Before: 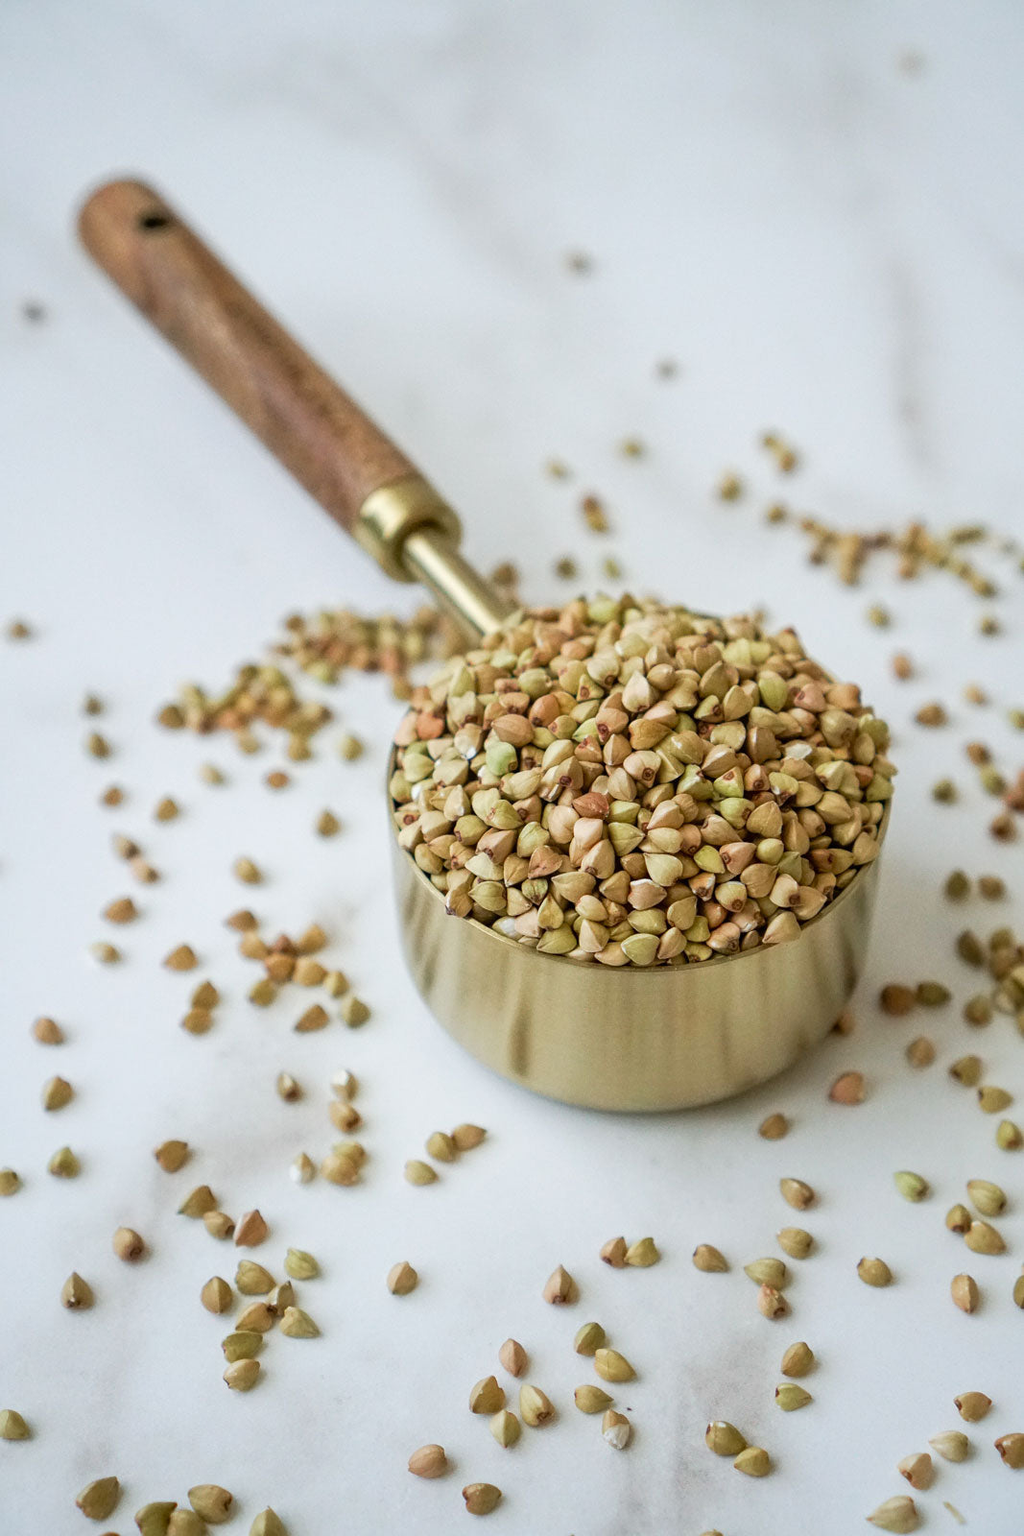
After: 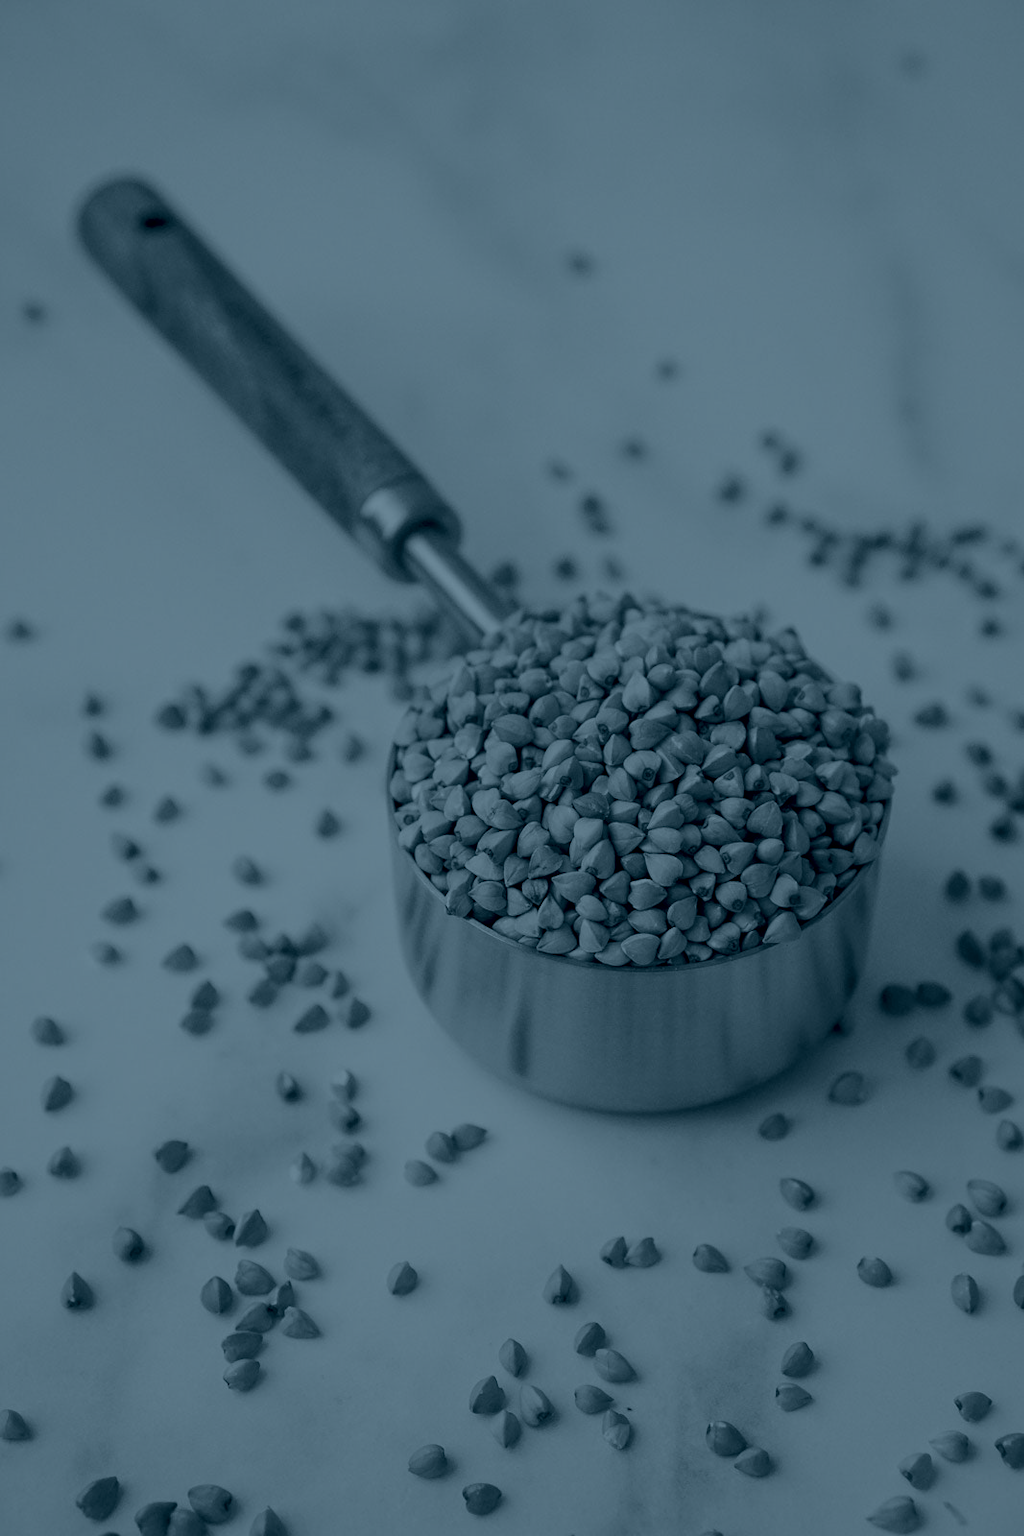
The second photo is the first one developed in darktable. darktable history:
colorize: hue 194.4°, saturation 29%, source mix 61.75%, lightness 3.98%, version 1
white balance: red 1.042, blue 1.17
